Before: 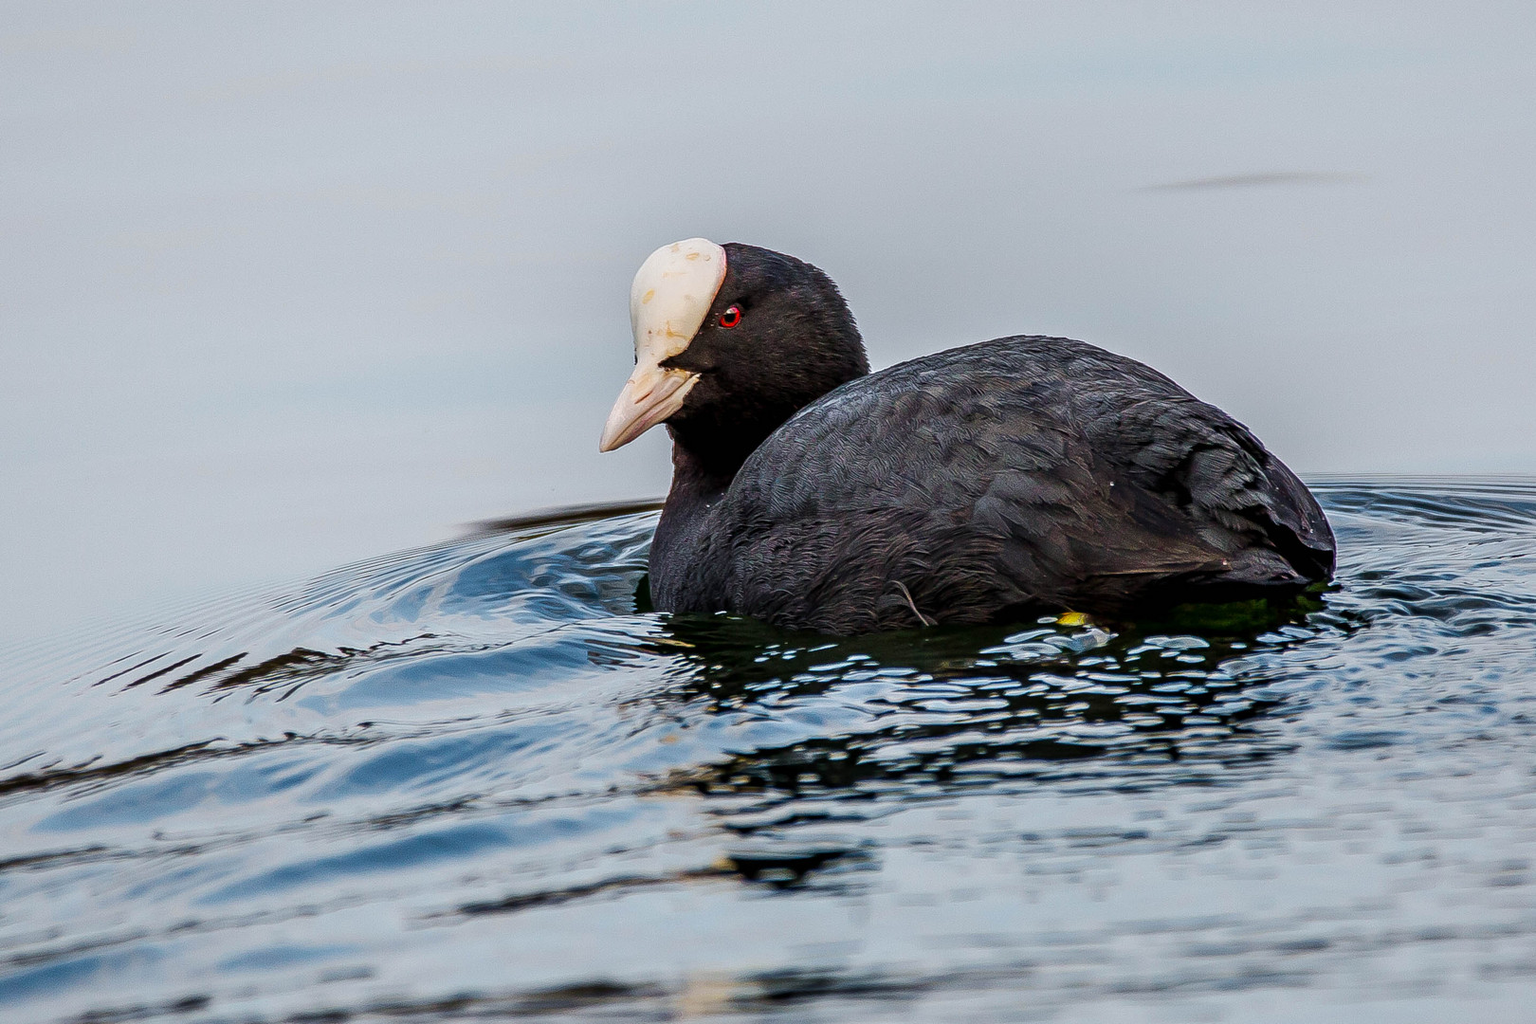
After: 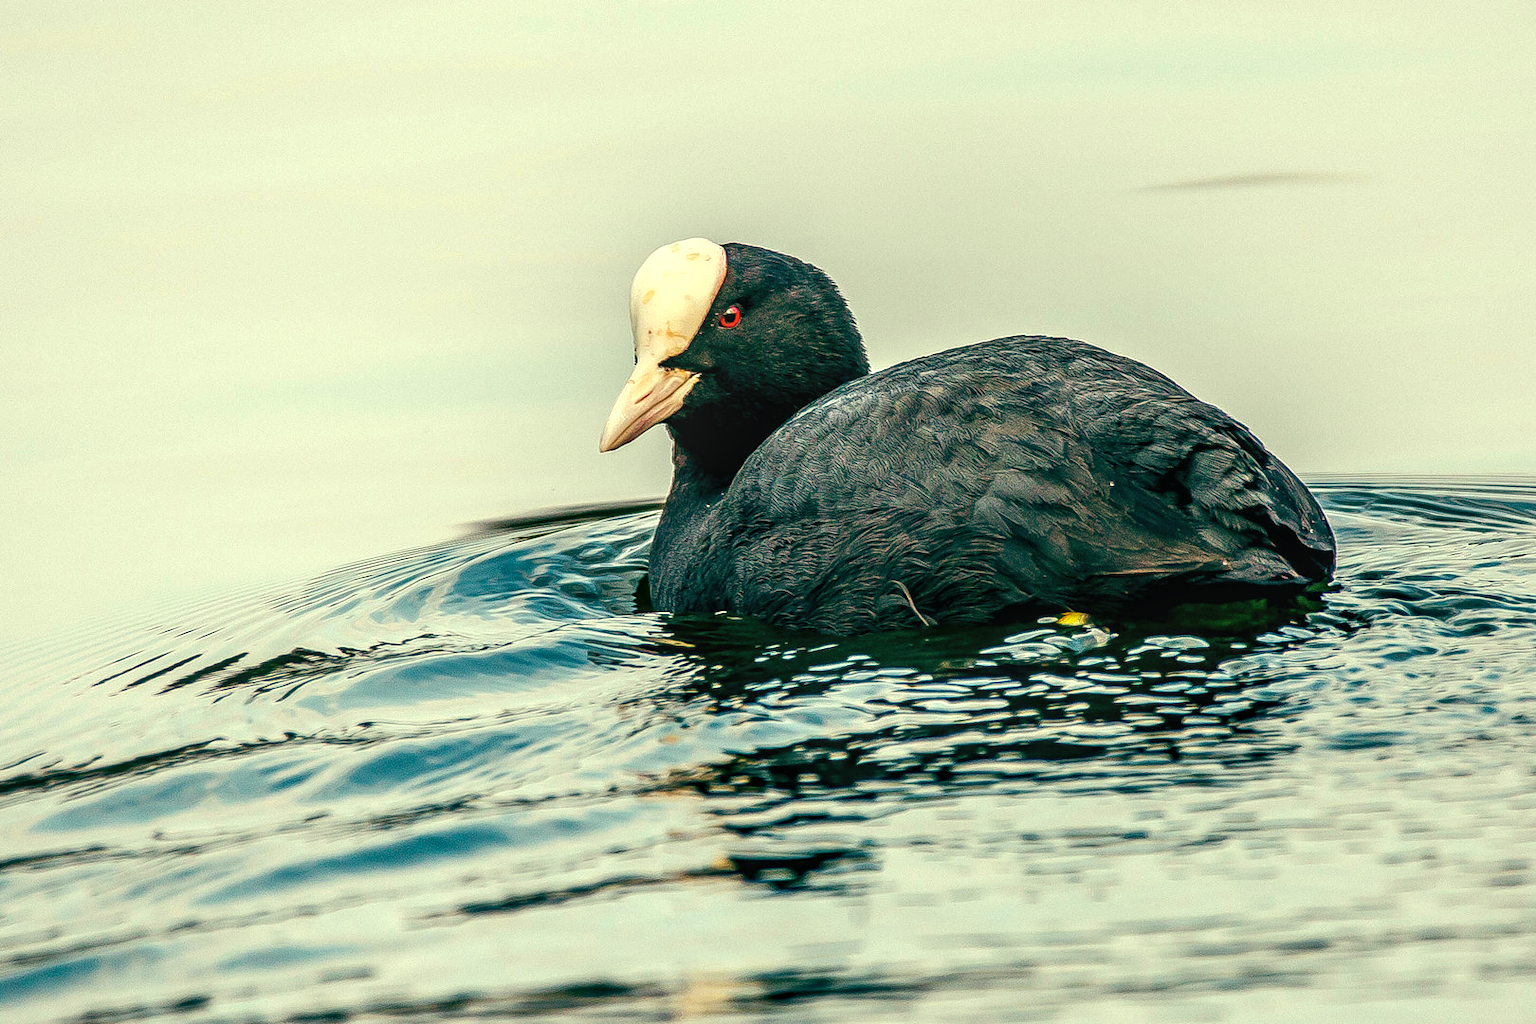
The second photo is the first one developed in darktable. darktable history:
exposure: black level correction 0, exposure 0.7 EV, compensate exposure bias true, compensate highlight preservation false
local contrast: on, module defaults
color balance: mode lift, gamma, gain (sRGB), lift [1, 0.69, 1, 1], gamma [1, 1.482, 1, 1], gain [1, 1, 1, 0.802]
